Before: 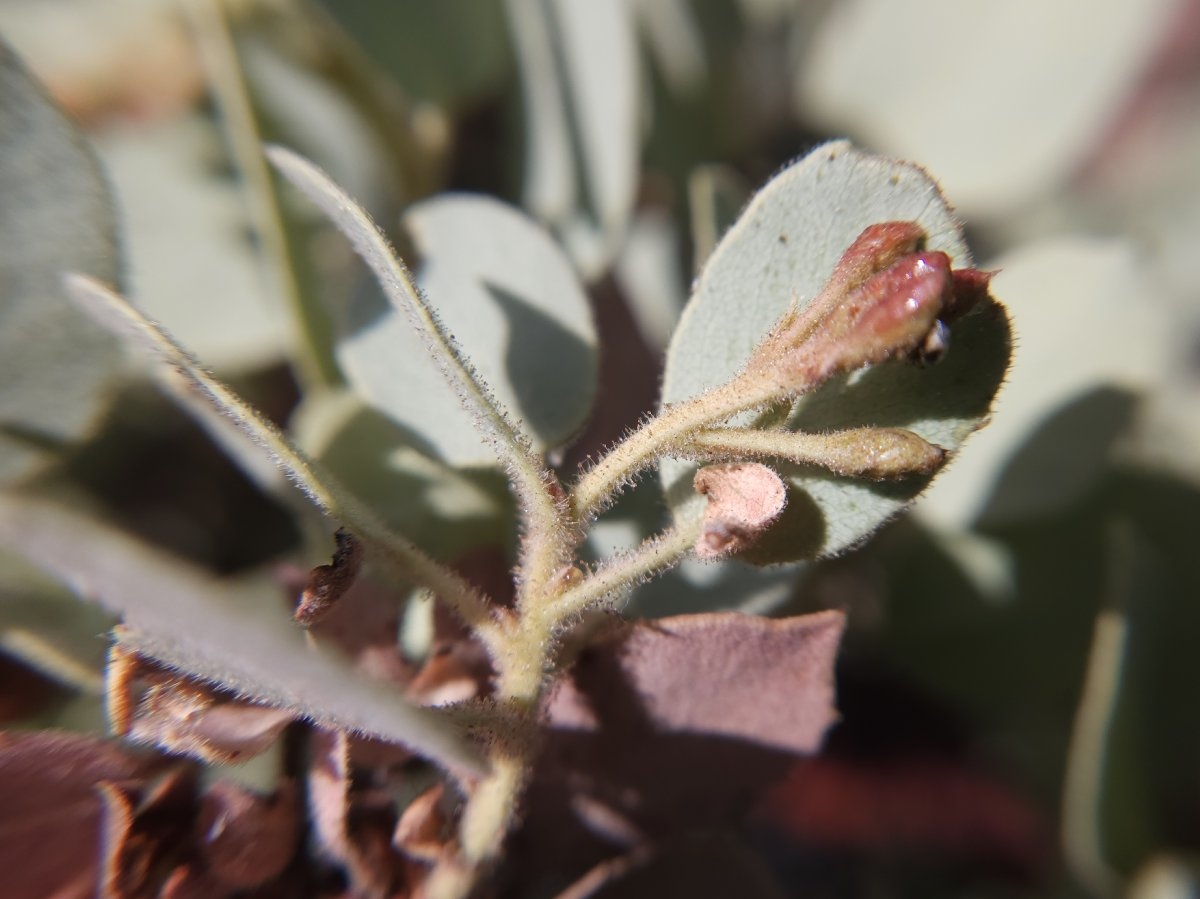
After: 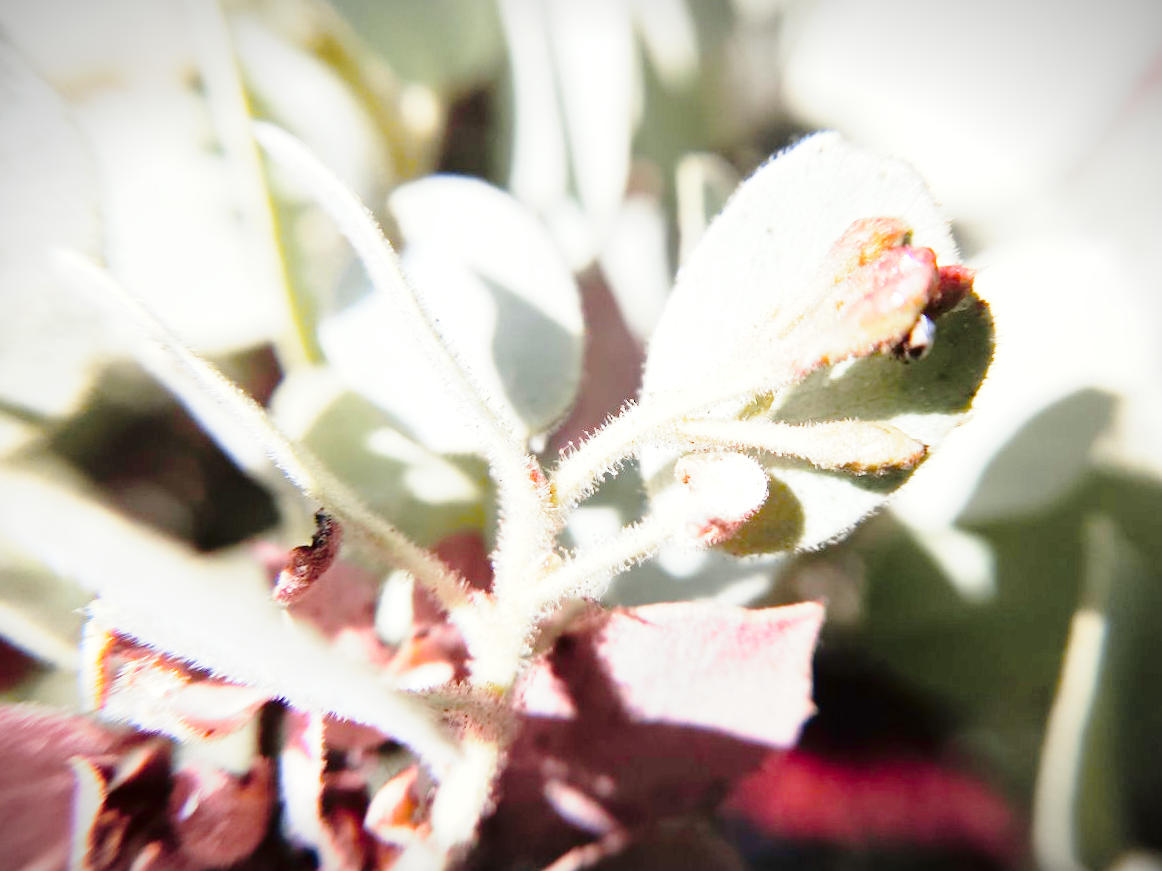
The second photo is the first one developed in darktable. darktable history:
crop and rotate: angle -1.38°
exposure: black level correction 0.001, exposure 1.869 EV, compensate highlight preservation false
contrast brightness saturation: brightness -0.098
base curve: curves: ch0 [(0, 0) (0.036, 0.037) (0.121, 0.228) (0.46, 0.76) (0.859, 0.983) (1, 1)], preserve colors none
vignetting: fall-off start 99.44%, width/height ratio 1.319
tone curve: curves: ch0 [(0, 0) (0.07, 0.052) (0.23, 0.254) (0.486, 0.53) (0.822, 0.825) (0.994, 0.955)]; ch1 [(0, 0) (0.226, 0.261) (0.379, 0.442) (0.469, 0.472) (0.495, 0.495) (0.514, 0.504) (0.561, 0.568) (0.59, 0.612) (1, 1)]; ch2 [(0, 0) (0.269, 0.299) (0.459, 0.441) (0.498, 0.499) (0.523, 0.52) (0.586, 0.569) (0.635, 0.617) (0.659, 0.681) (0.718, 0.764) (1, 1)], color space Lab, independent channels, preserve colors none
